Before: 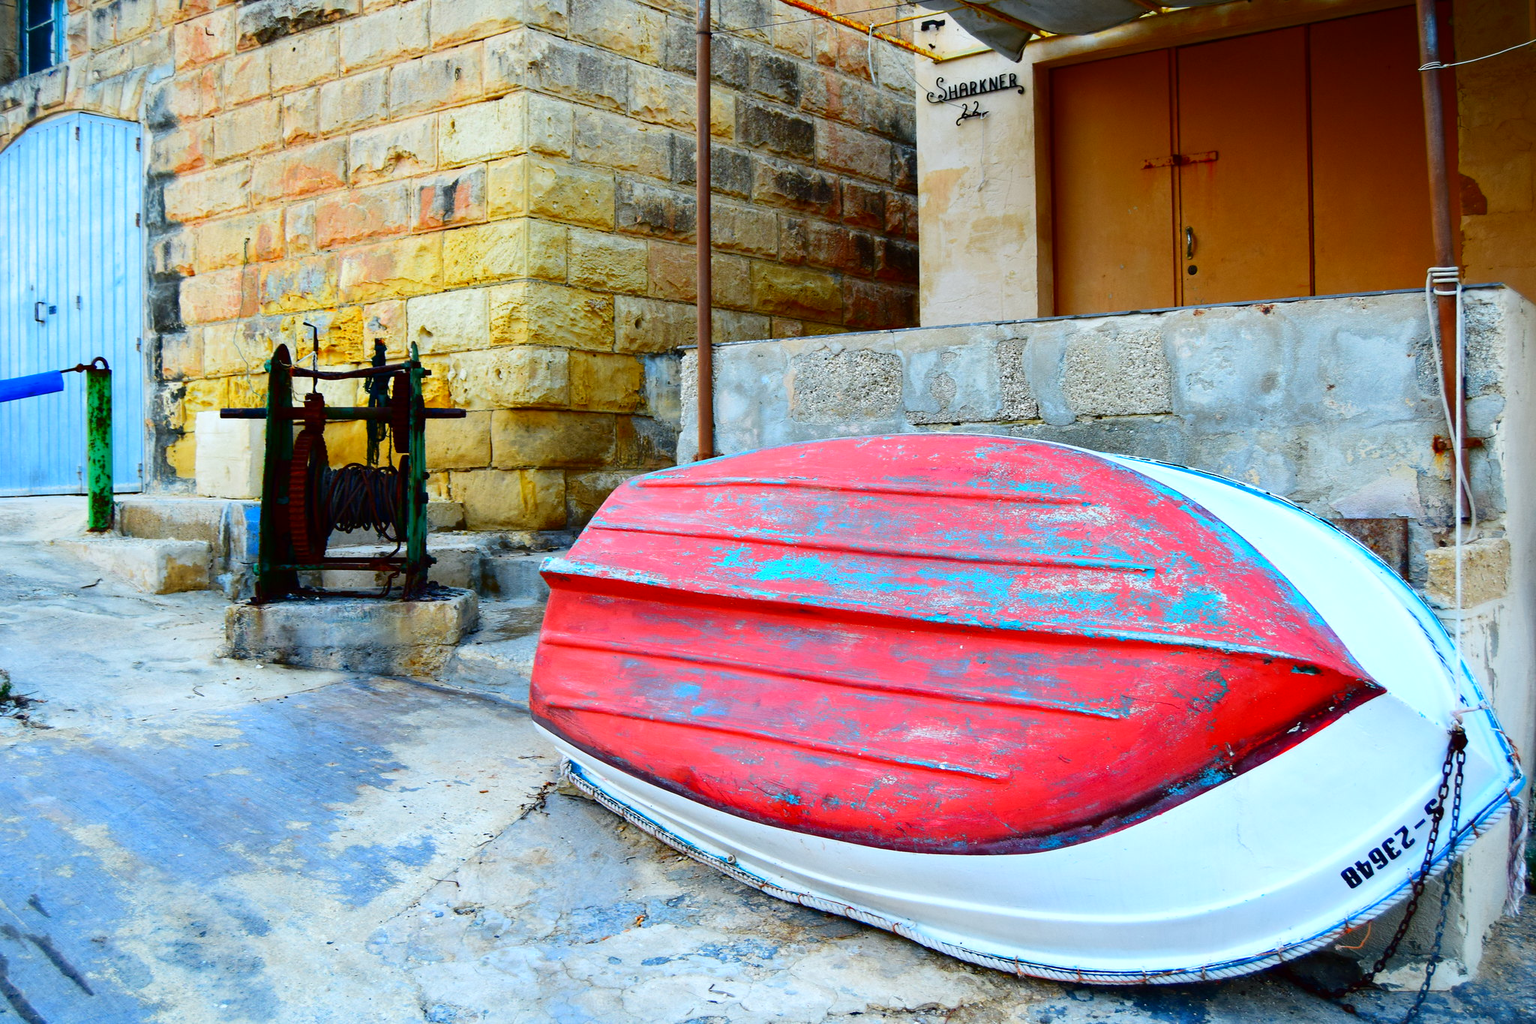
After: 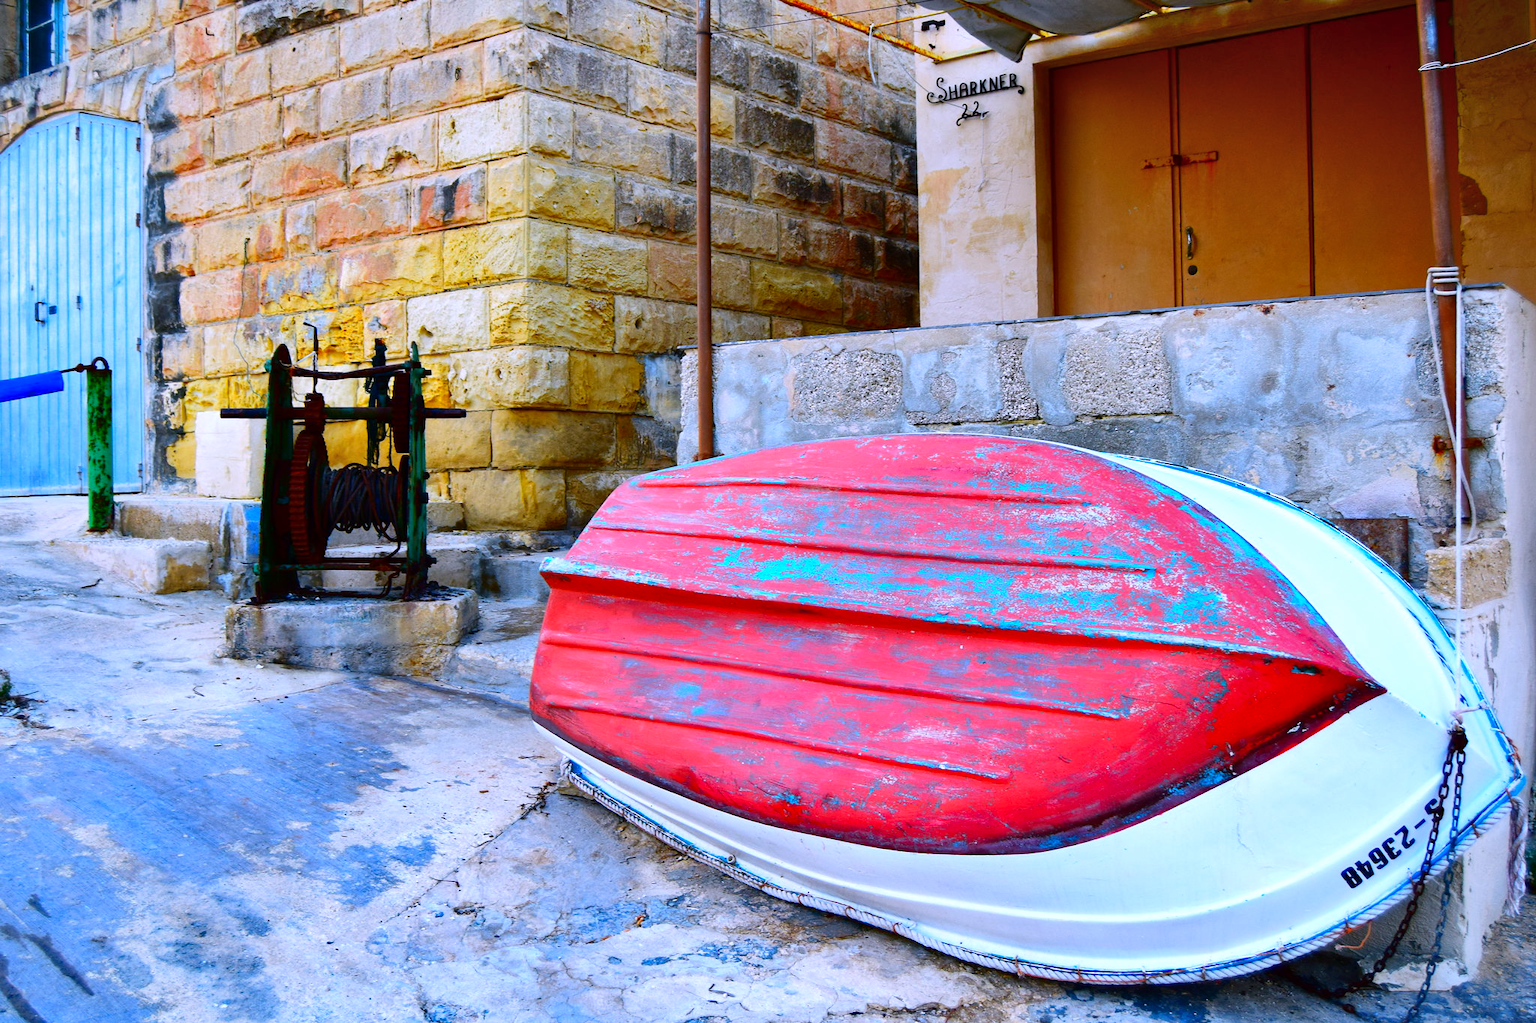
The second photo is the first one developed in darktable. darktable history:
shadows and highlights: low approximation 0.01, soften with gaussian
white balance: red 1.042, blue 1.17
